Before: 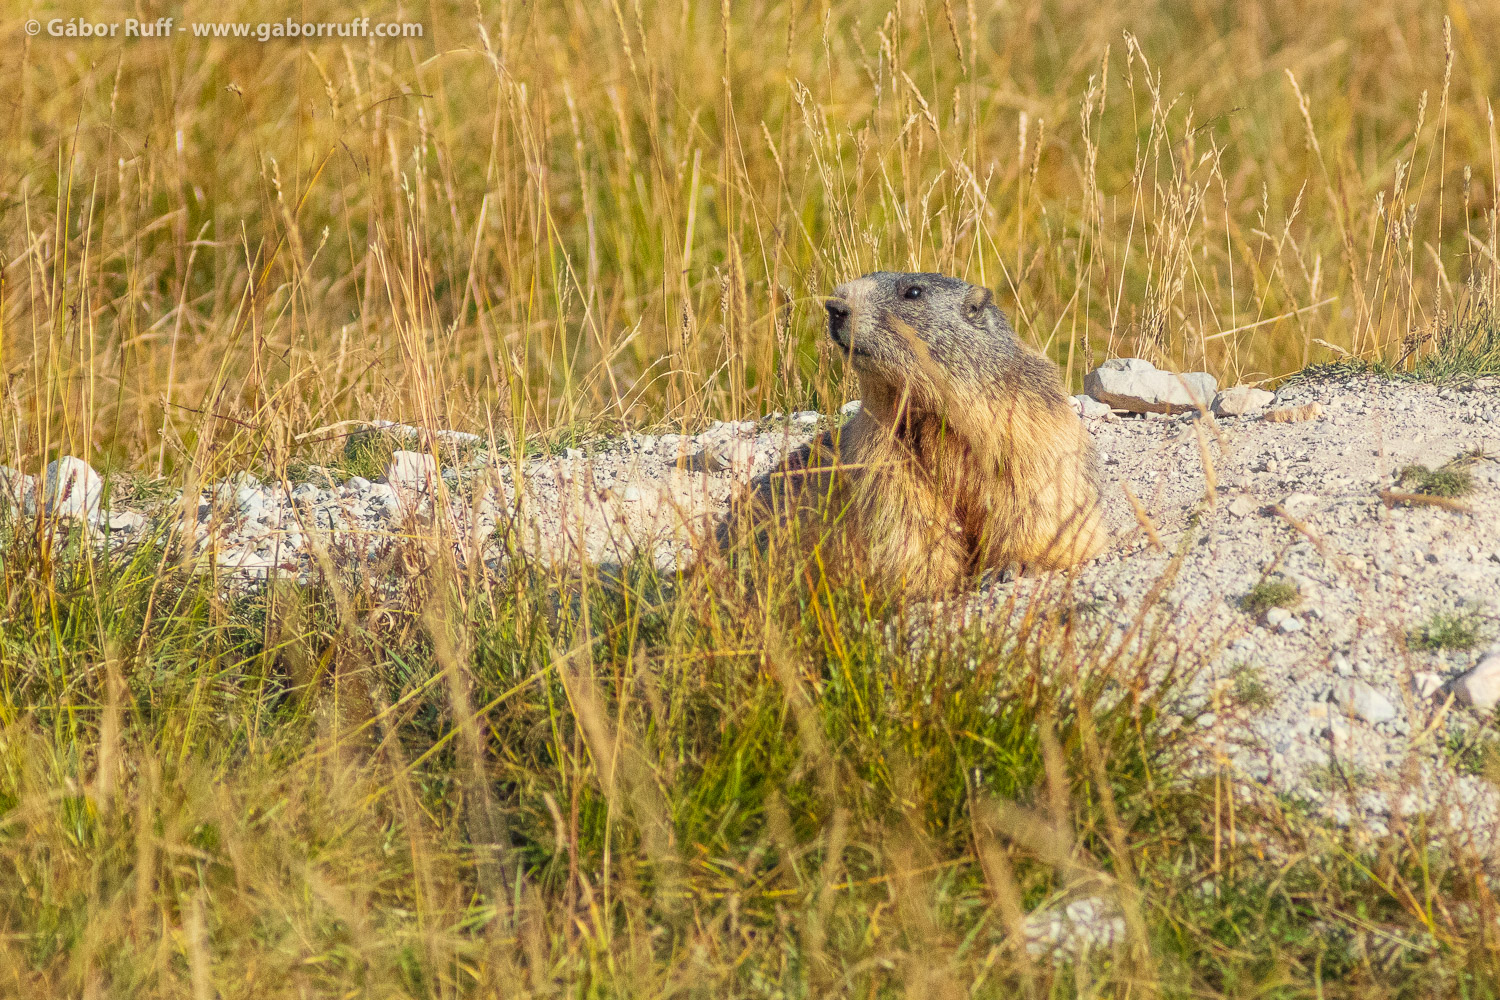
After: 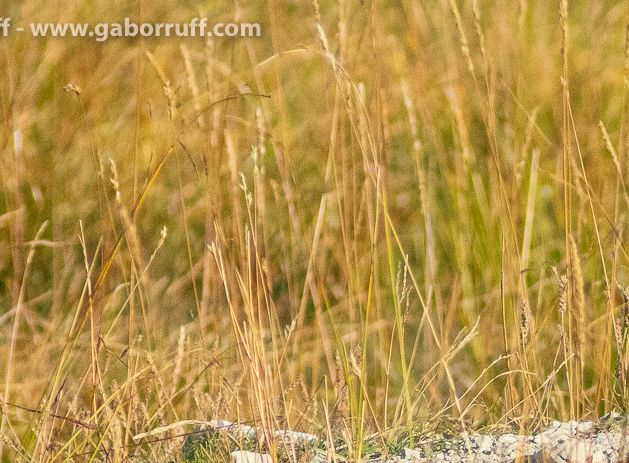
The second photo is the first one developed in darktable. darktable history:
white balance: red 1.009, blue 0.985
crop and rotate: left 10.817%, top 0.062%, right 47.194%, bottom 53.626%
